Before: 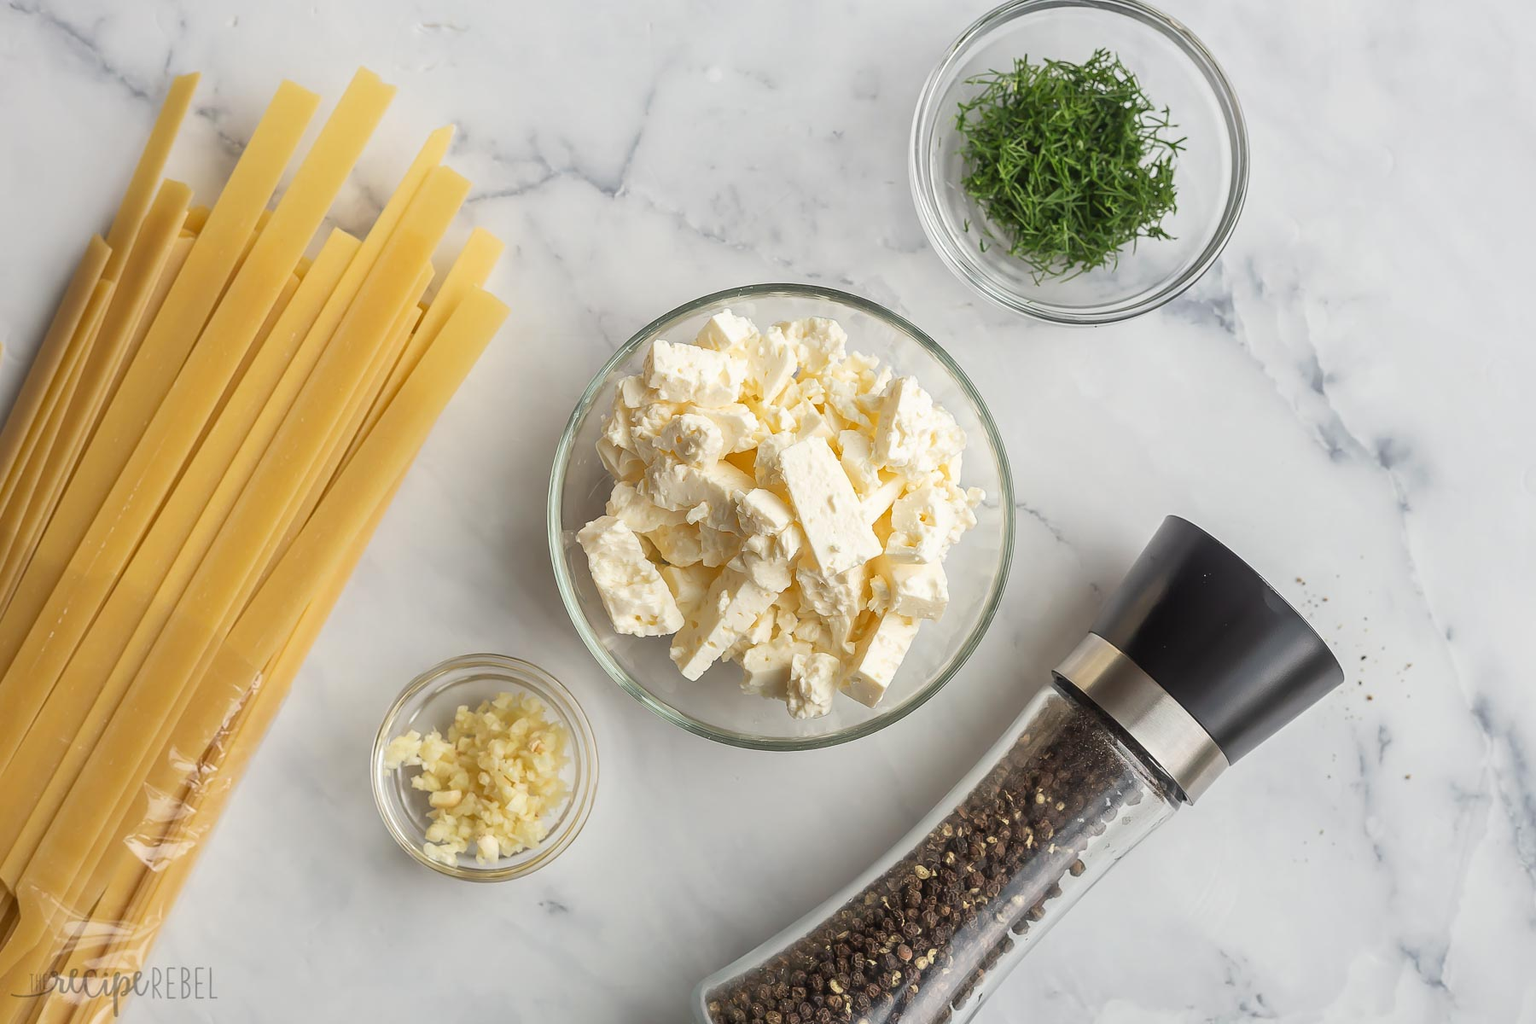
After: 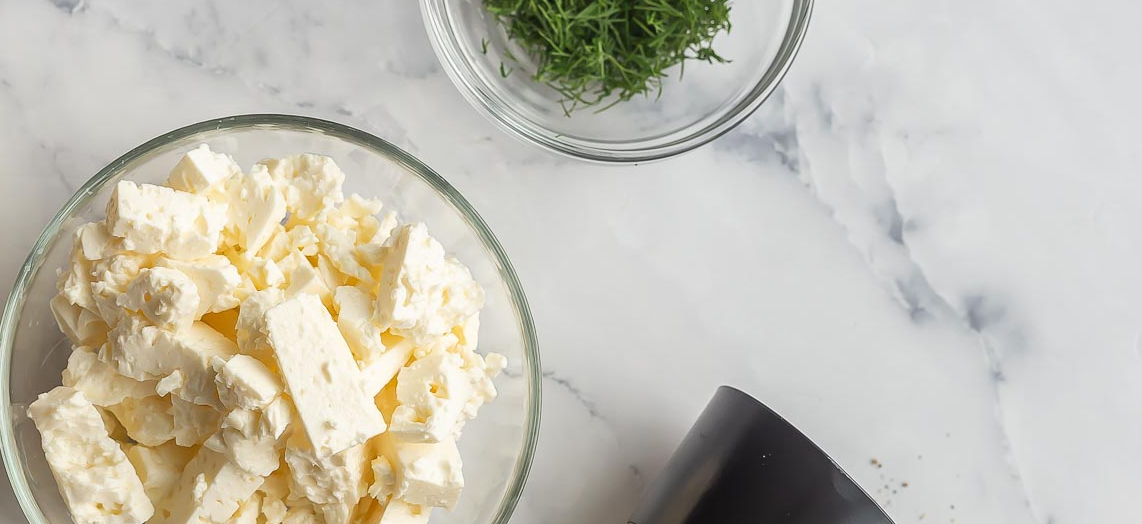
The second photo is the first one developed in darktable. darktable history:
crop: left 36.023%, top 18.239%, right 0.521%, bottom 38.032%
